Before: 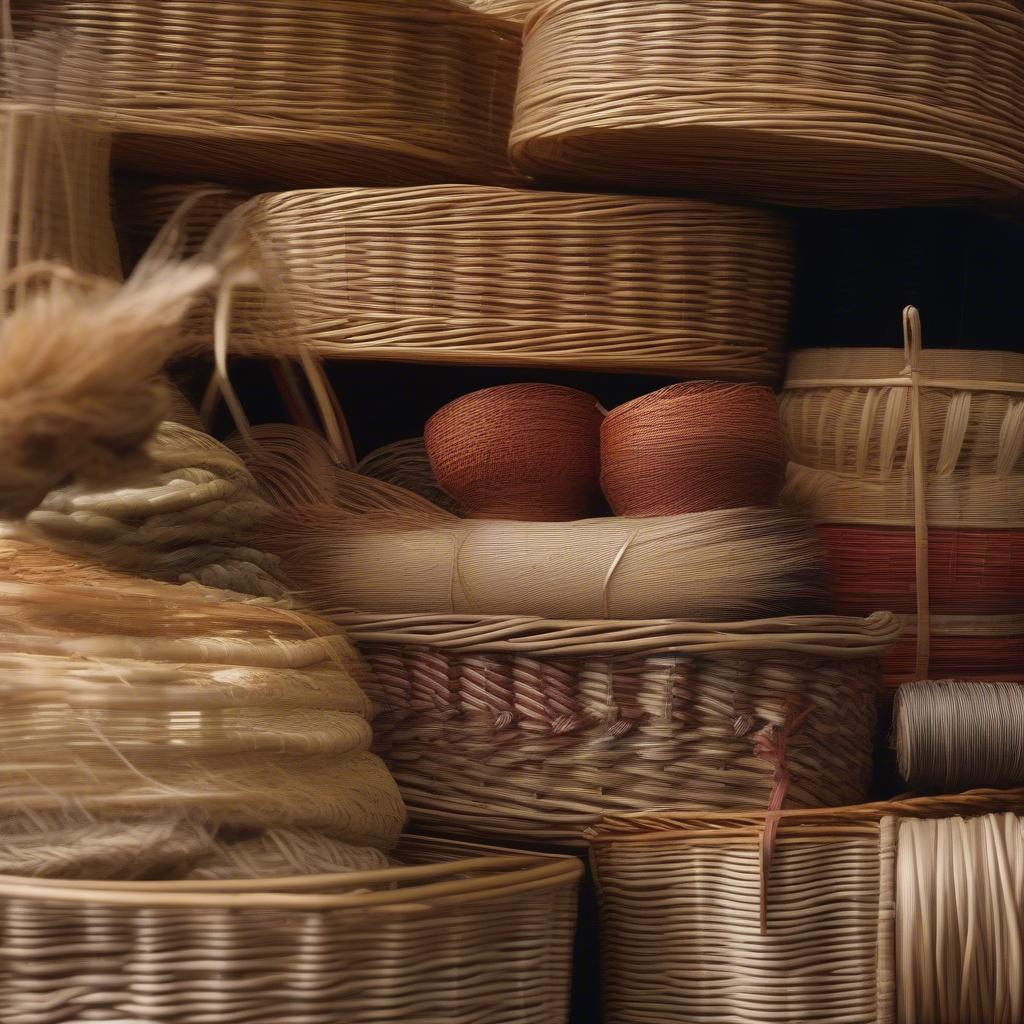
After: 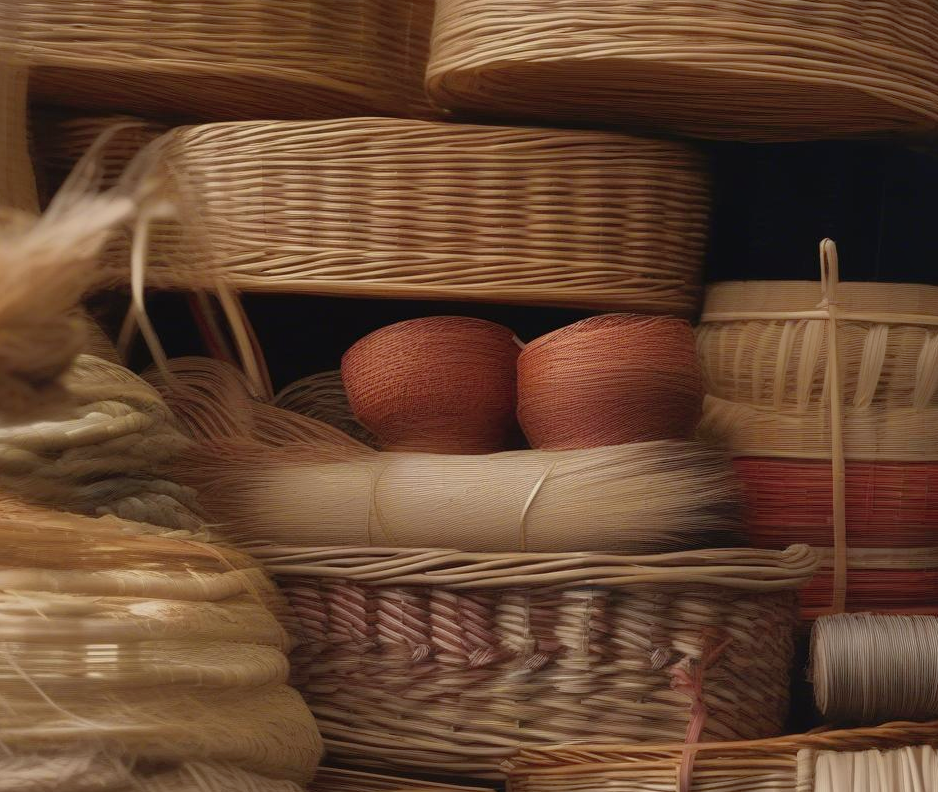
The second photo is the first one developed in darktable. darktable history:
crop: left 8.155%, top 6.611%, bottom 15.385%
exposure: exposure -0.064 EV, compensate highlight preservation false
shadows and highlights: on, module defaults
